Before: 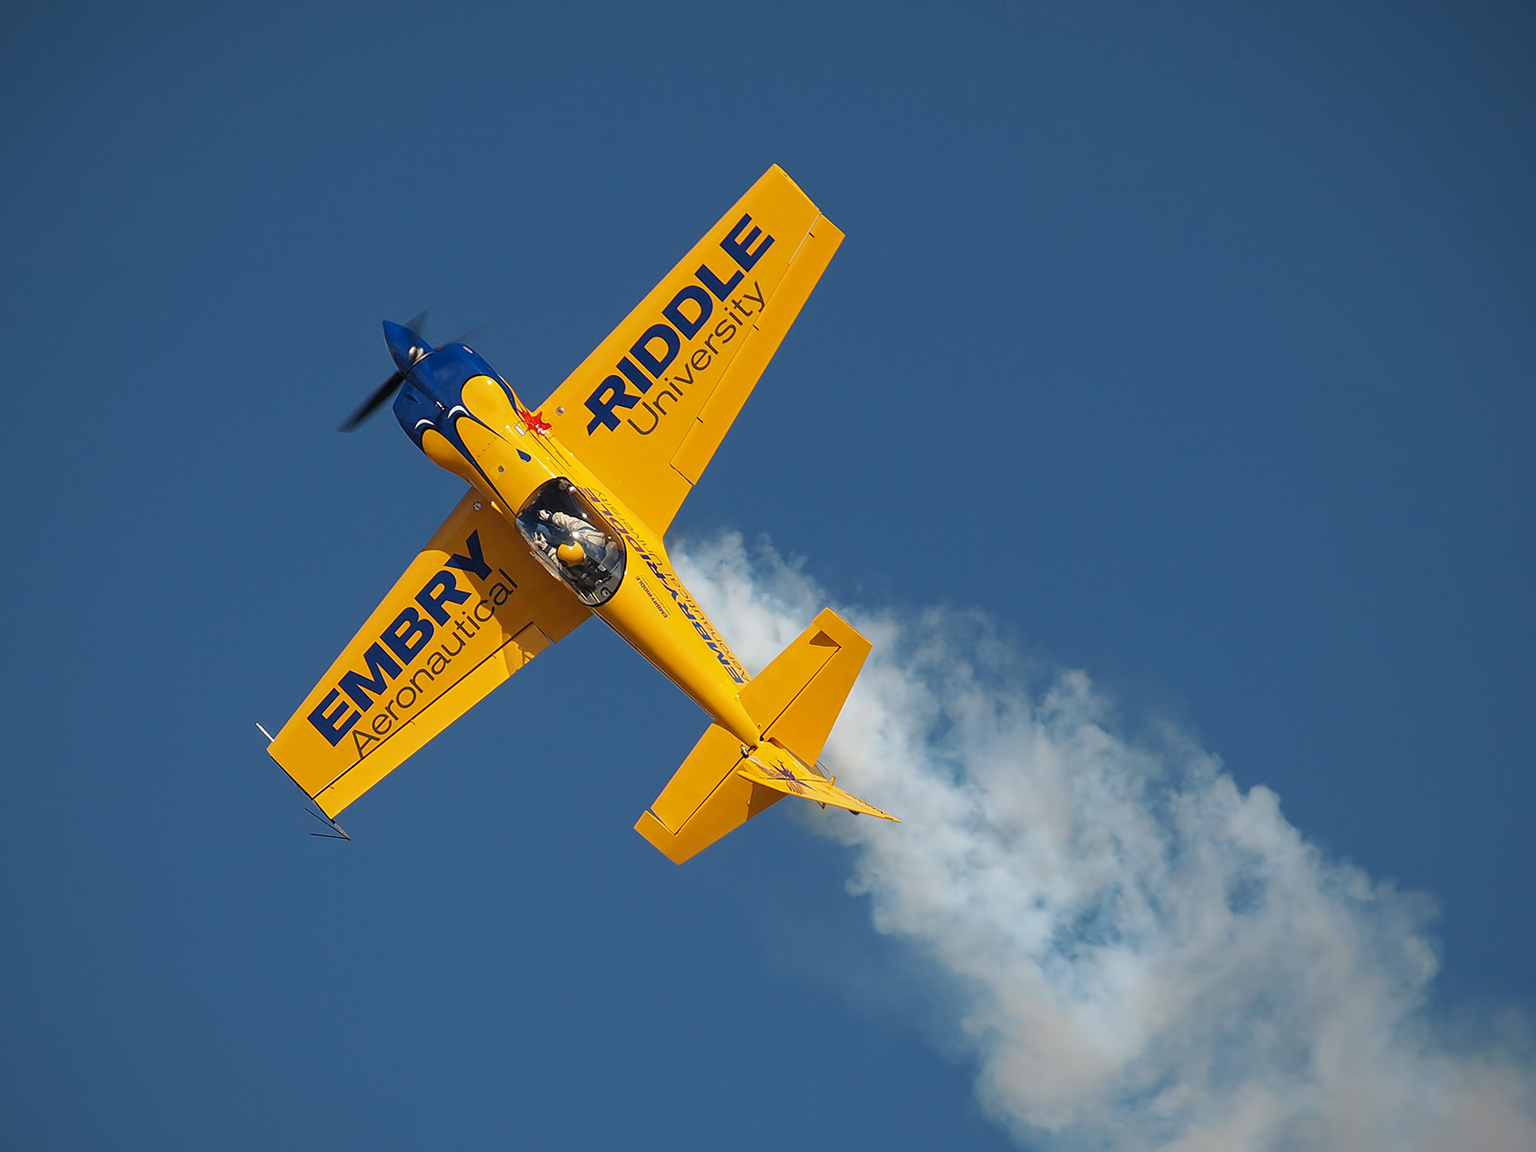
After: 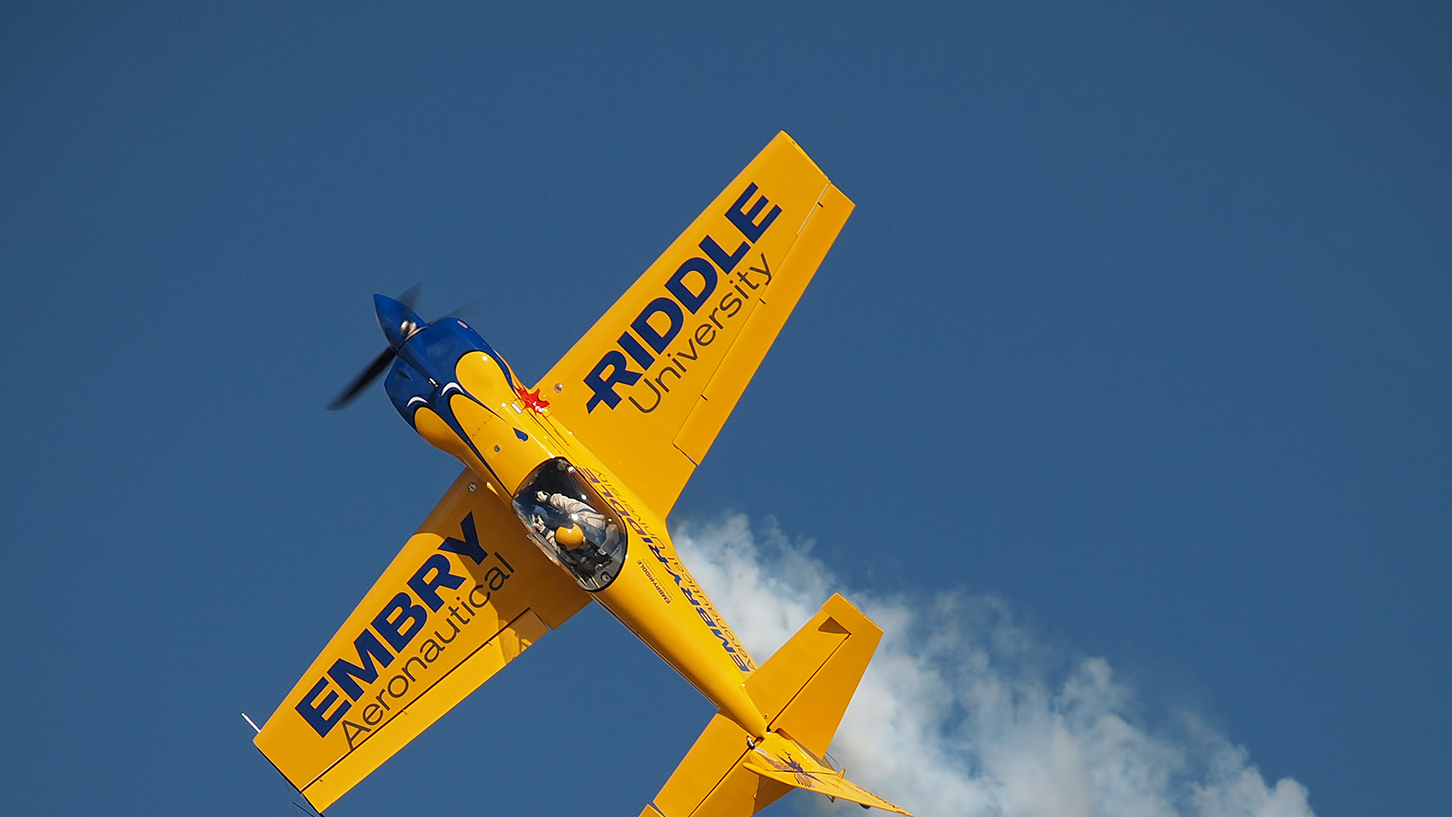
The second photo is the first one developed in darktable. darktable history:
crop: left 1.575%, top 3.378%, right 7.628%, bottom 28.504%
tone equalizer: edges refinement/feathering 500, mask exposure compensation -1.57 EV, preserve details no
